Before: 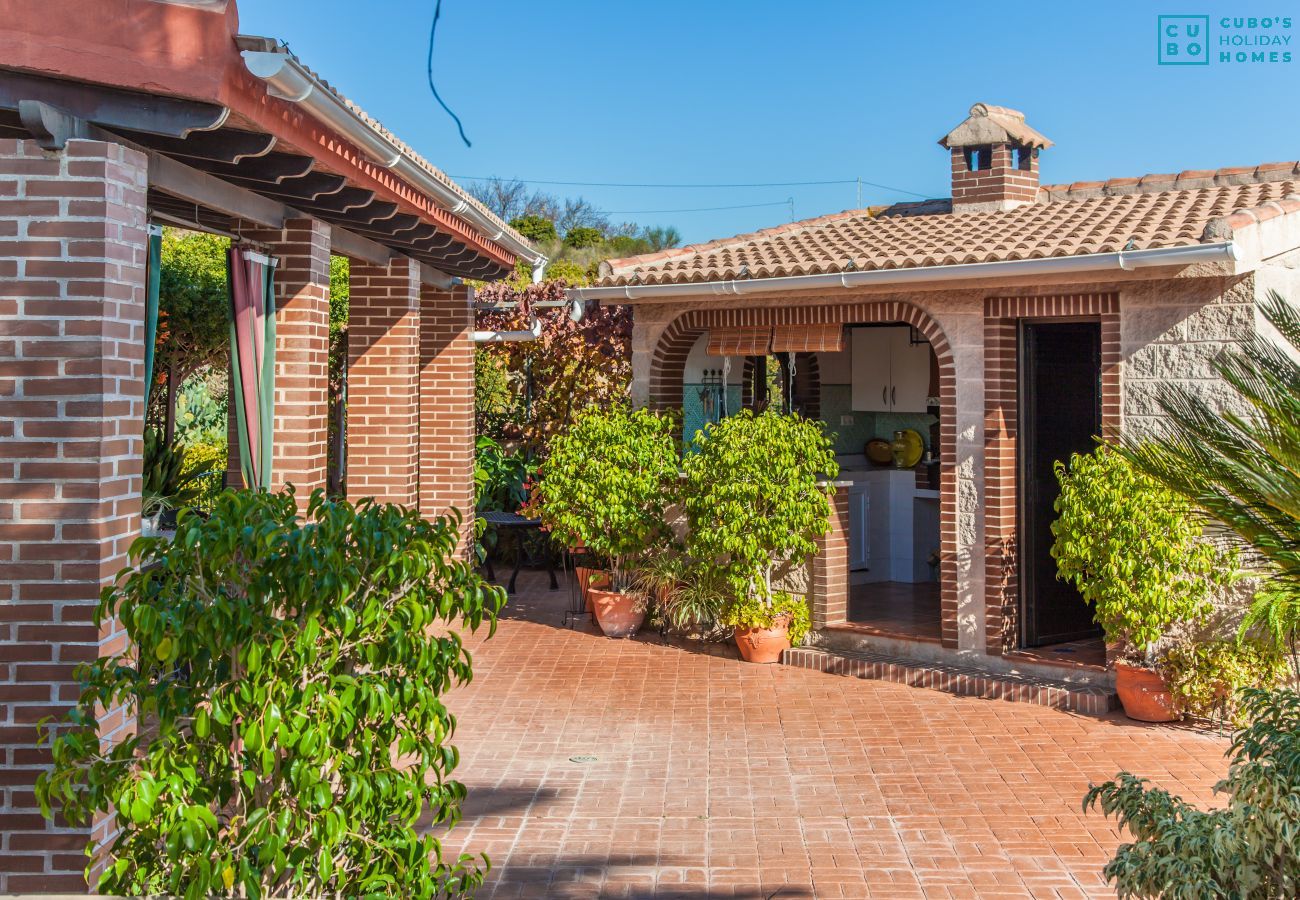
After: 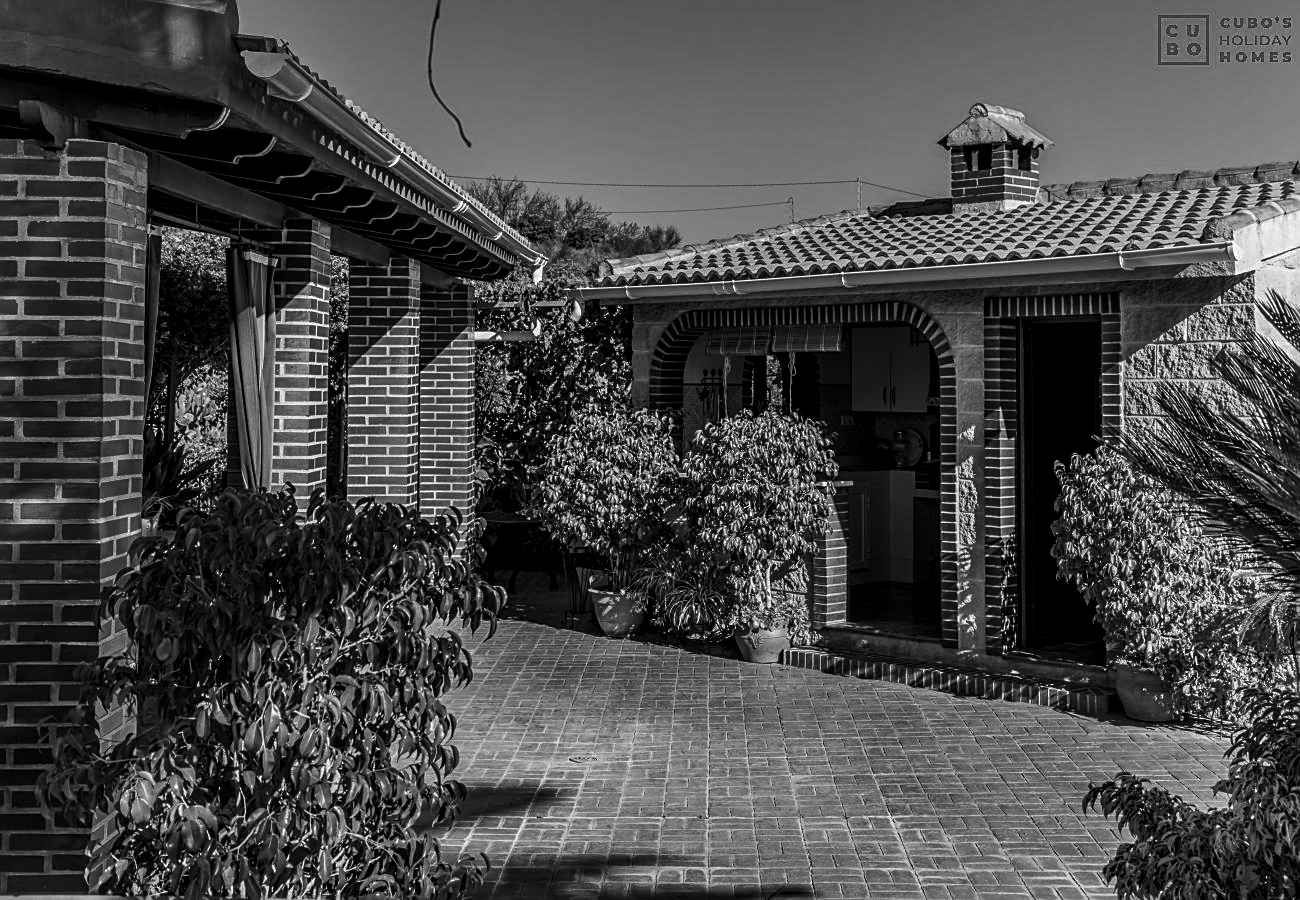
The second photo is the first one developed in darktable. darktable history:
sharpen: on, module defaults
contrast brightness saturation: contrast -0.033, brightness -0.587, saturation -0.991
local contrast: on, module defaults
